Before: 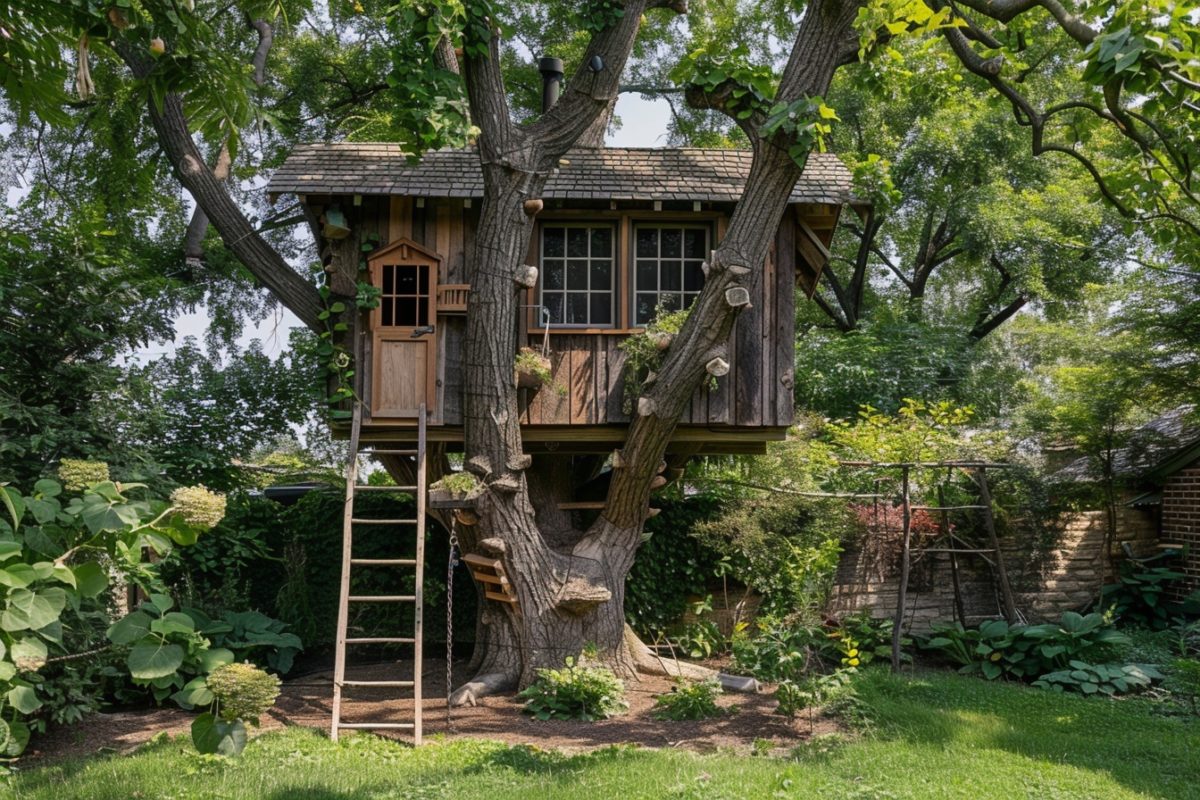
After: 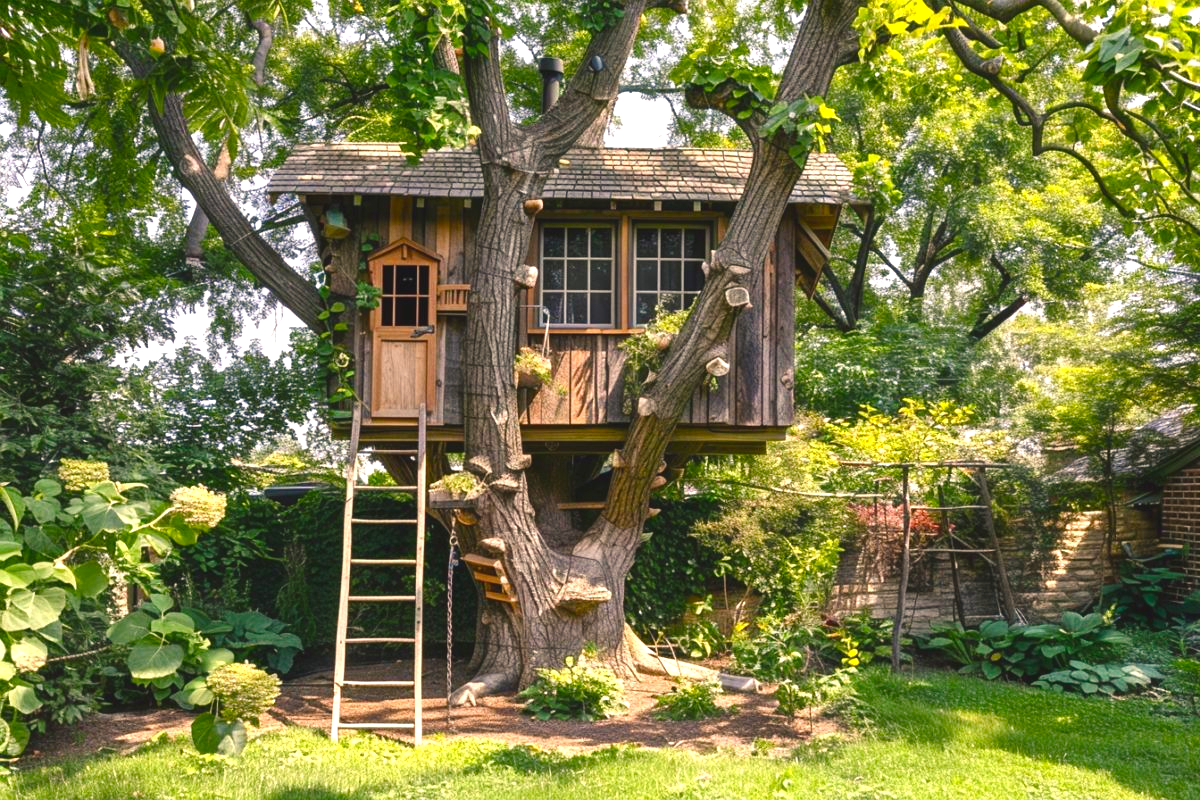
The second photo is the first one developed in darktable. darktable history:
color balance rgb: shadows lift › chroma 2%, shadows lift › hue 247.2°, power › chroma 0.3%, power › hue 25.2°, highlights gain › chroma 3%, highlights gain › hue 60°, global offset › luminance 0.75%, perceptual saturation grading › global saturation 20%, perceptual saturation grading › highlights -20%, perceptual saturation grading › shadows 30%, global vibrance 20%
exposure: black level correction 0, exposure 1.1 EV, compensate highlight preservation false
